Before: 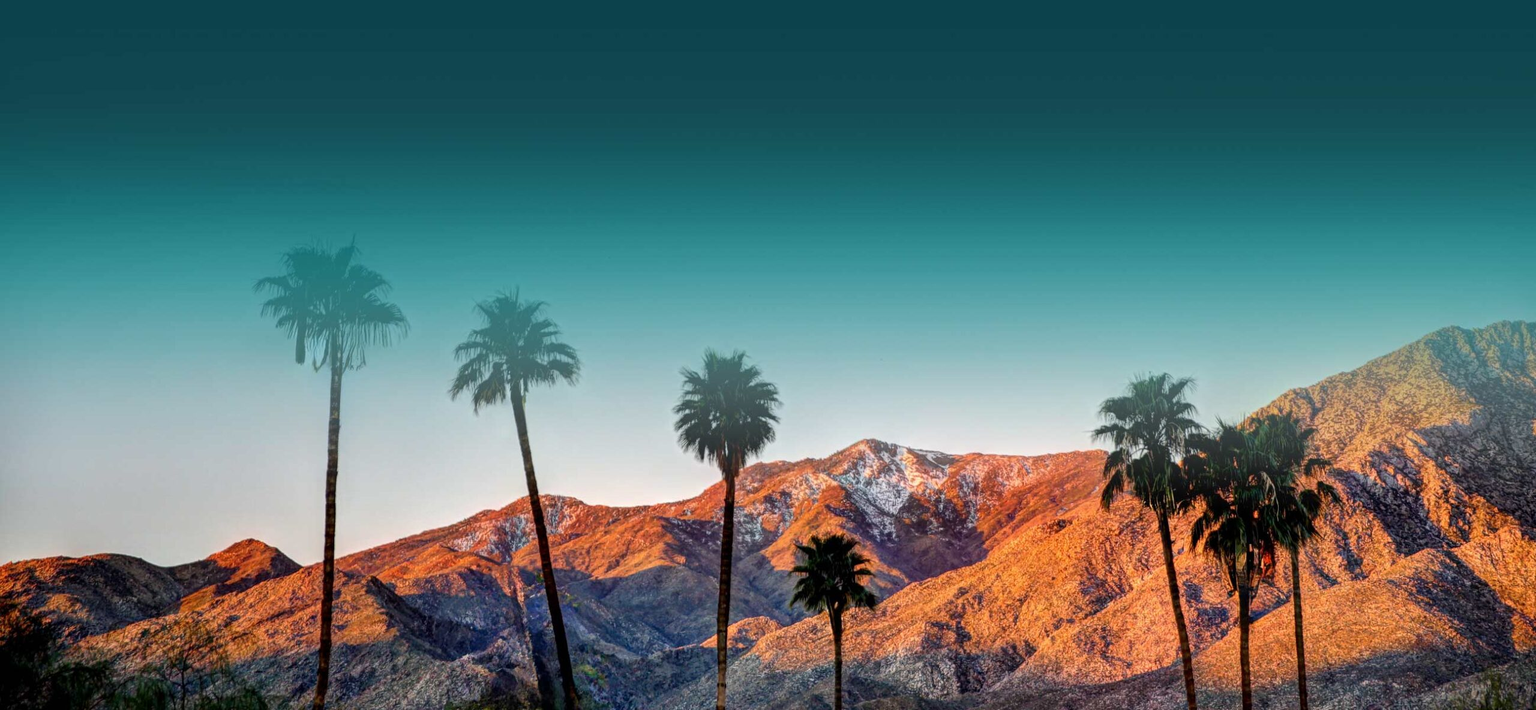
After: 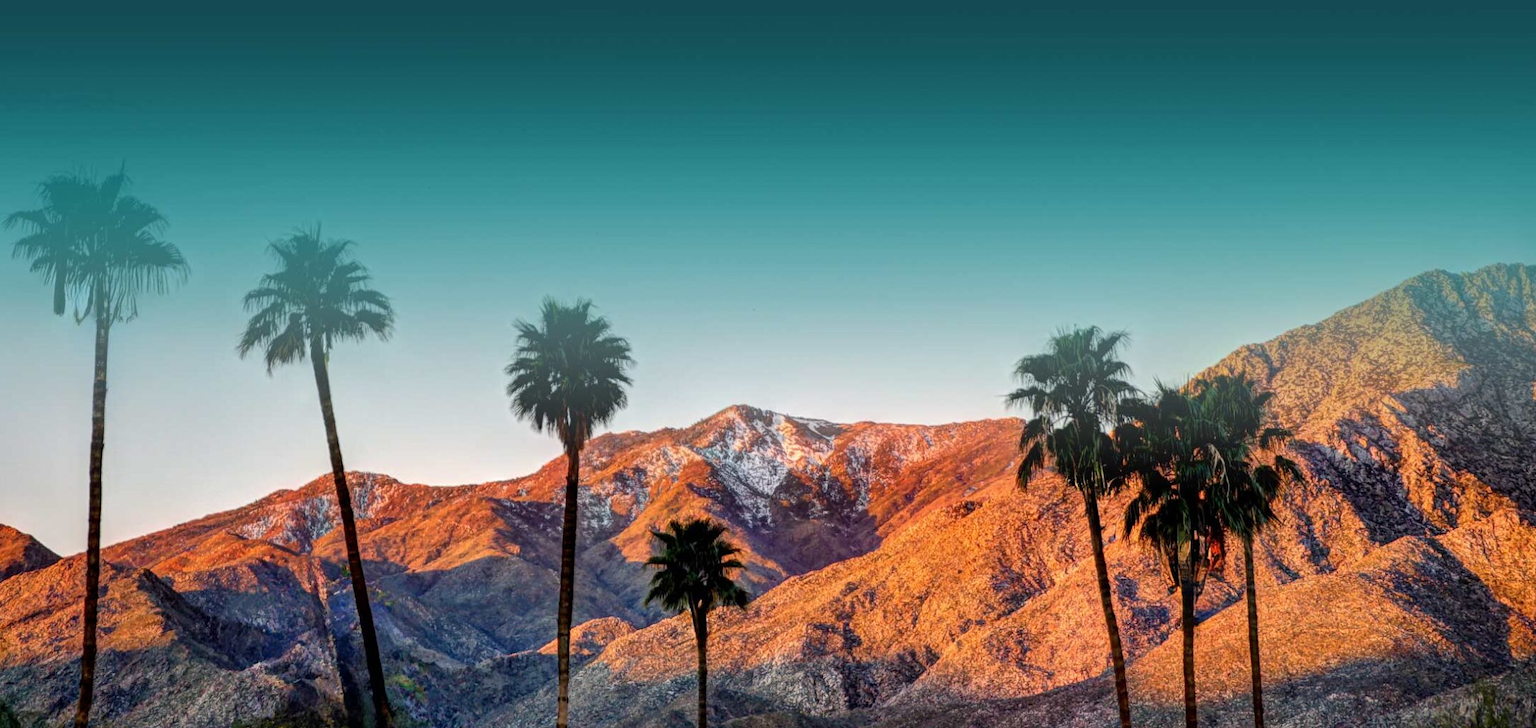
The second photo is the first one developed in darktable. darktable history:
crop: left 16.344%, top 14.22%
shadows and highlights: radius 335.84, shadows 64.09, highlights 5.72, compress 87.85%, highlights color adjustment 45.3%, soften with gaussian
